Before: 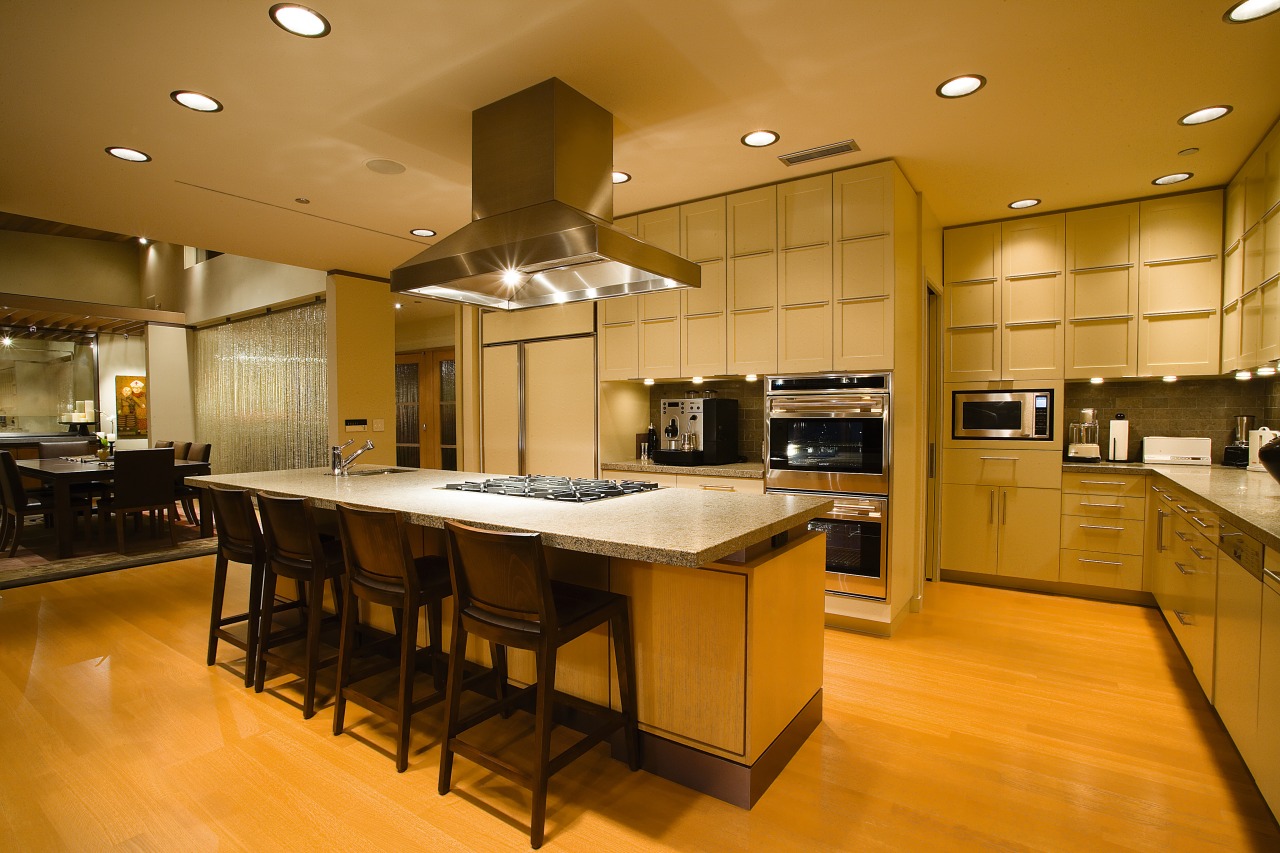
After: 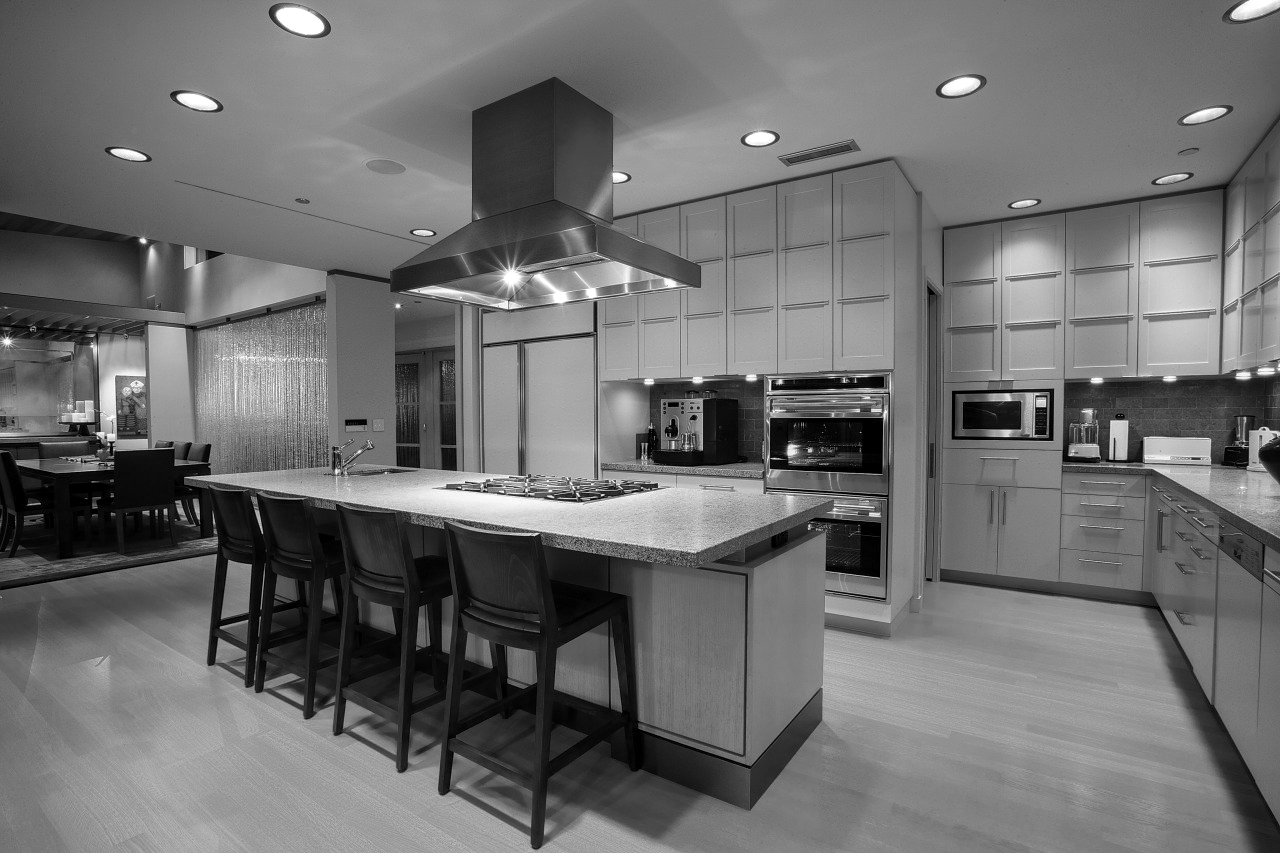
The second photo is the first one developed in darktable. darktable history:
monochrome: a 16.06, b 15.48, size 1
base curve: curves: ch0 [(0, 0) (0.74, 0.67) (1, 1)]
local contrast: on, module defaults
